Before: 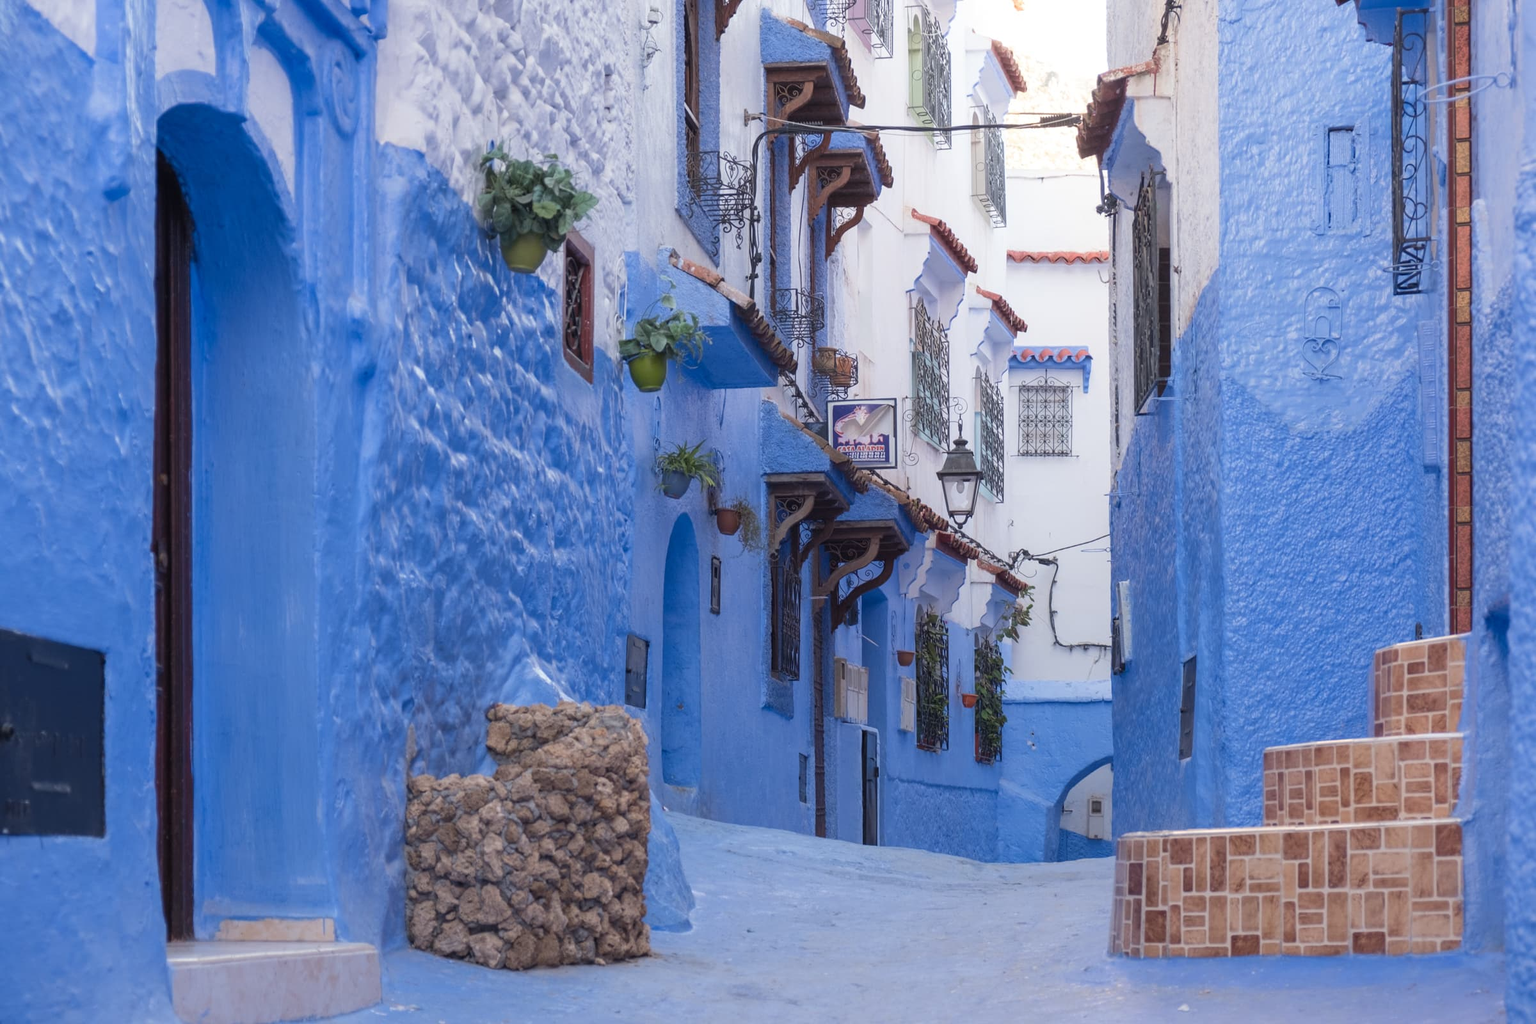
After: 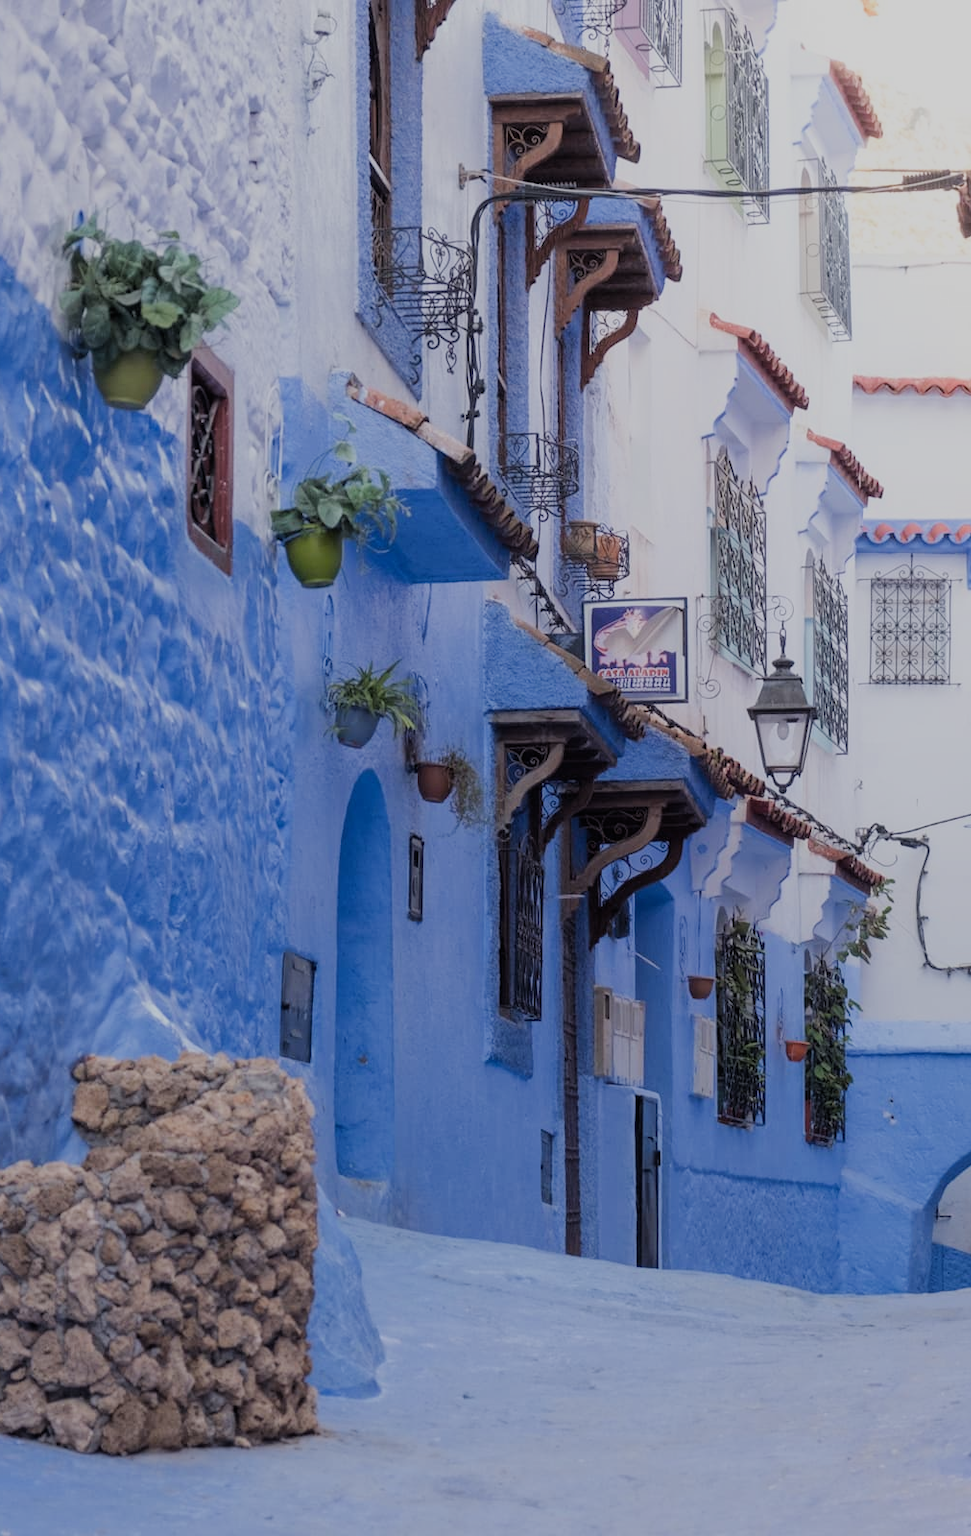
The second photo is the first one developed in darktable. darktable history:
filmic rgb: black relative exposure -6.98 EV, white relative exposure 5.63 EV, hardness 2.86
crop: left 28.583%, right 29.231%
